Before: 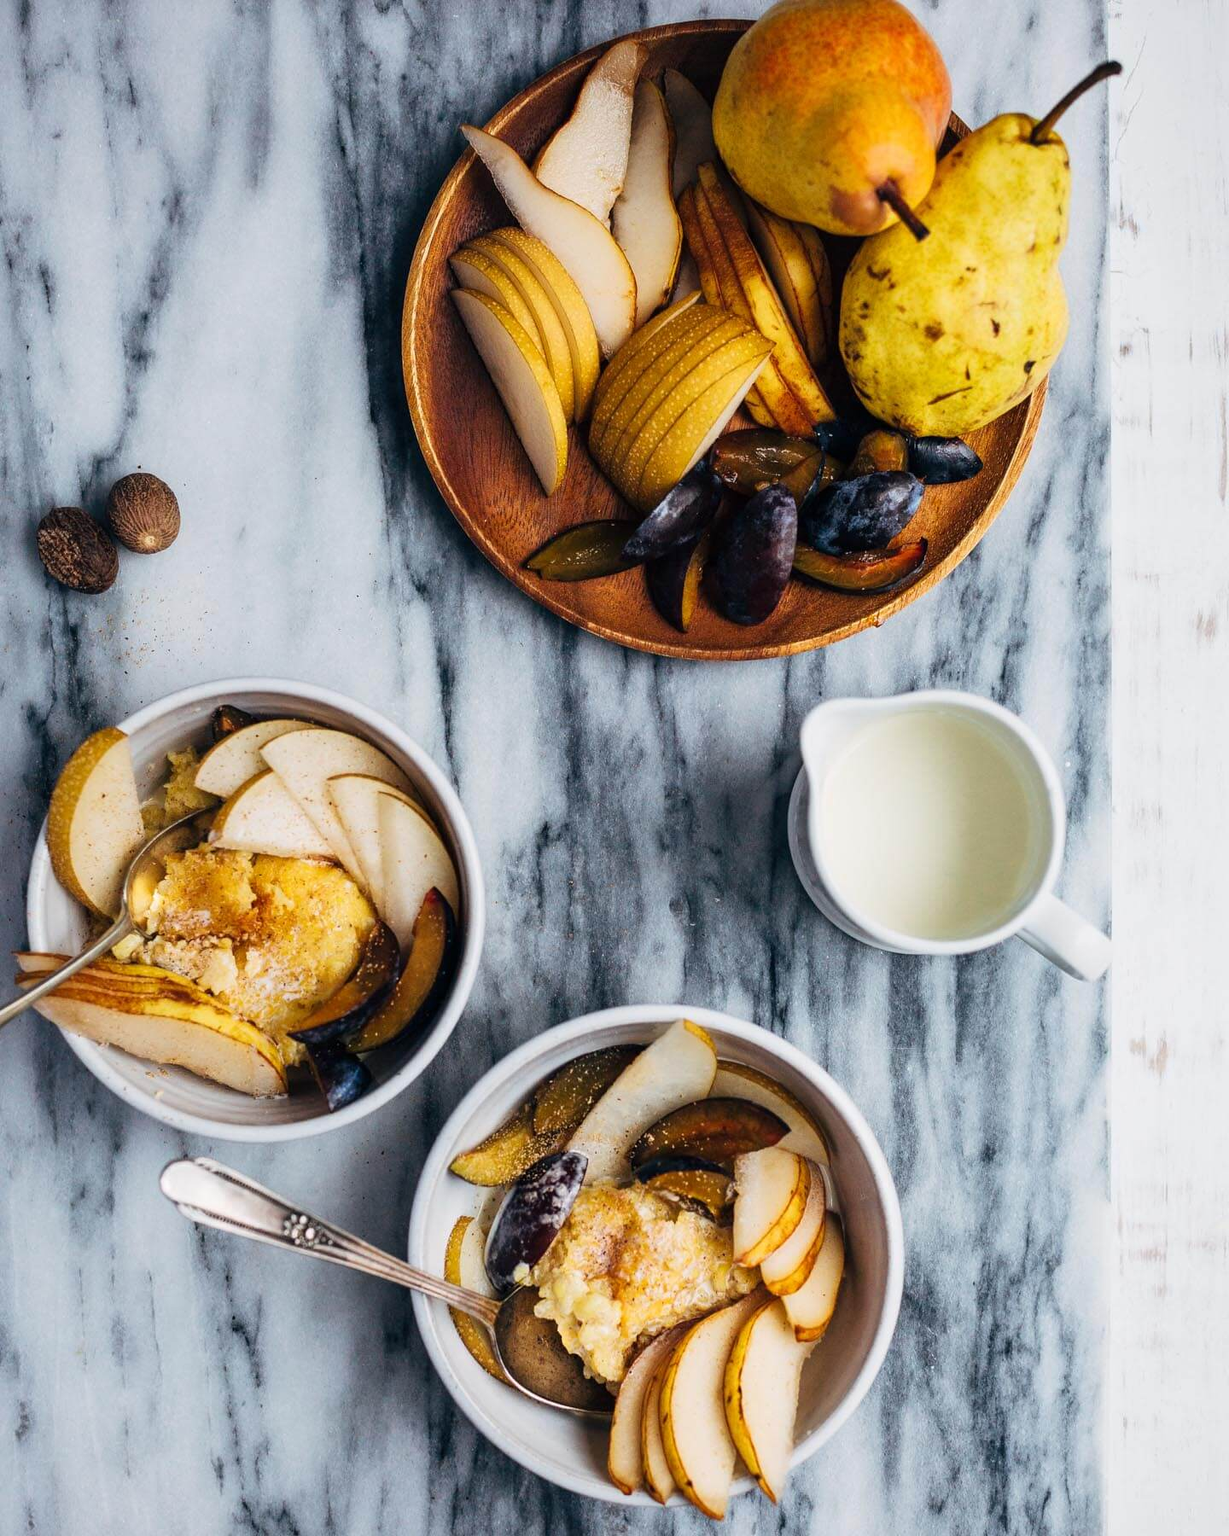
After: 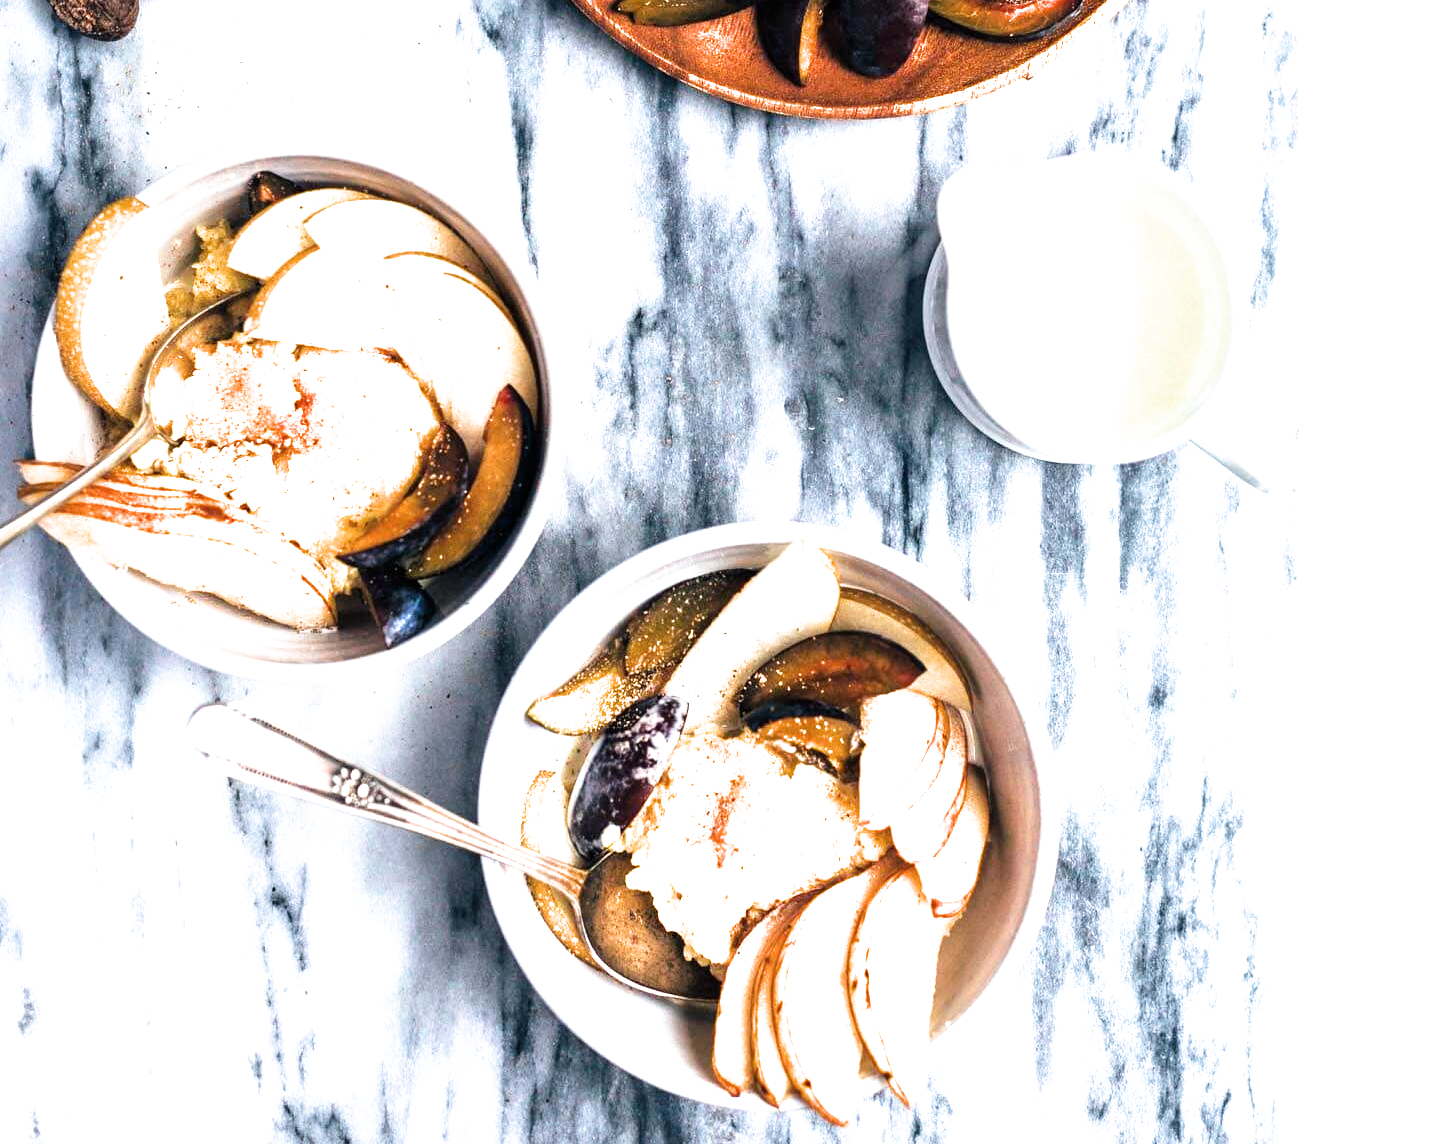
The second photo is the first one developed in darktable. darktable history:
exposure: black level correction 0, exposure 1.6 EV, compensate exposure bias true, compensate highlight preservation false
contrast brightness saturation: saturation -0.04
crop and rotate: top 36.435%
filmic rgb: black relative exposure -12.8 EV, white relative exposure 2.8 EV, threshold 3 EV, target black luminance 0%, hardness 8.54, latitude 70.41%, contrast 1.133, shadows ↔ highlights balance -0.395%, color science v4 (2020), enable highlight reconstruction true
